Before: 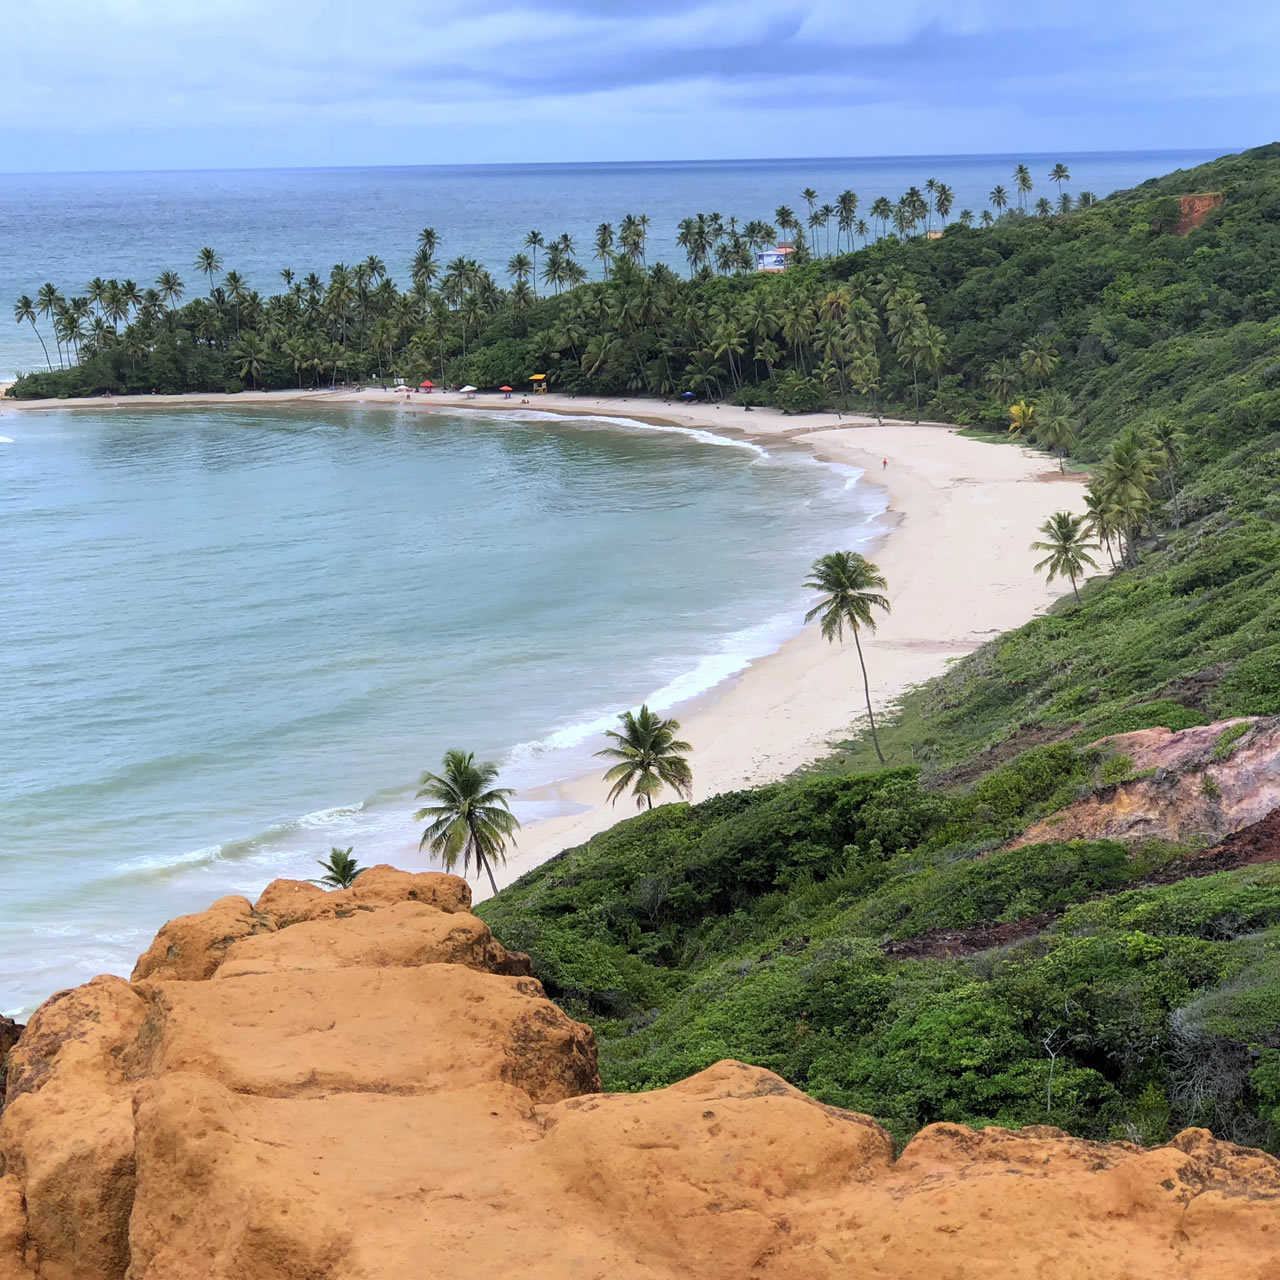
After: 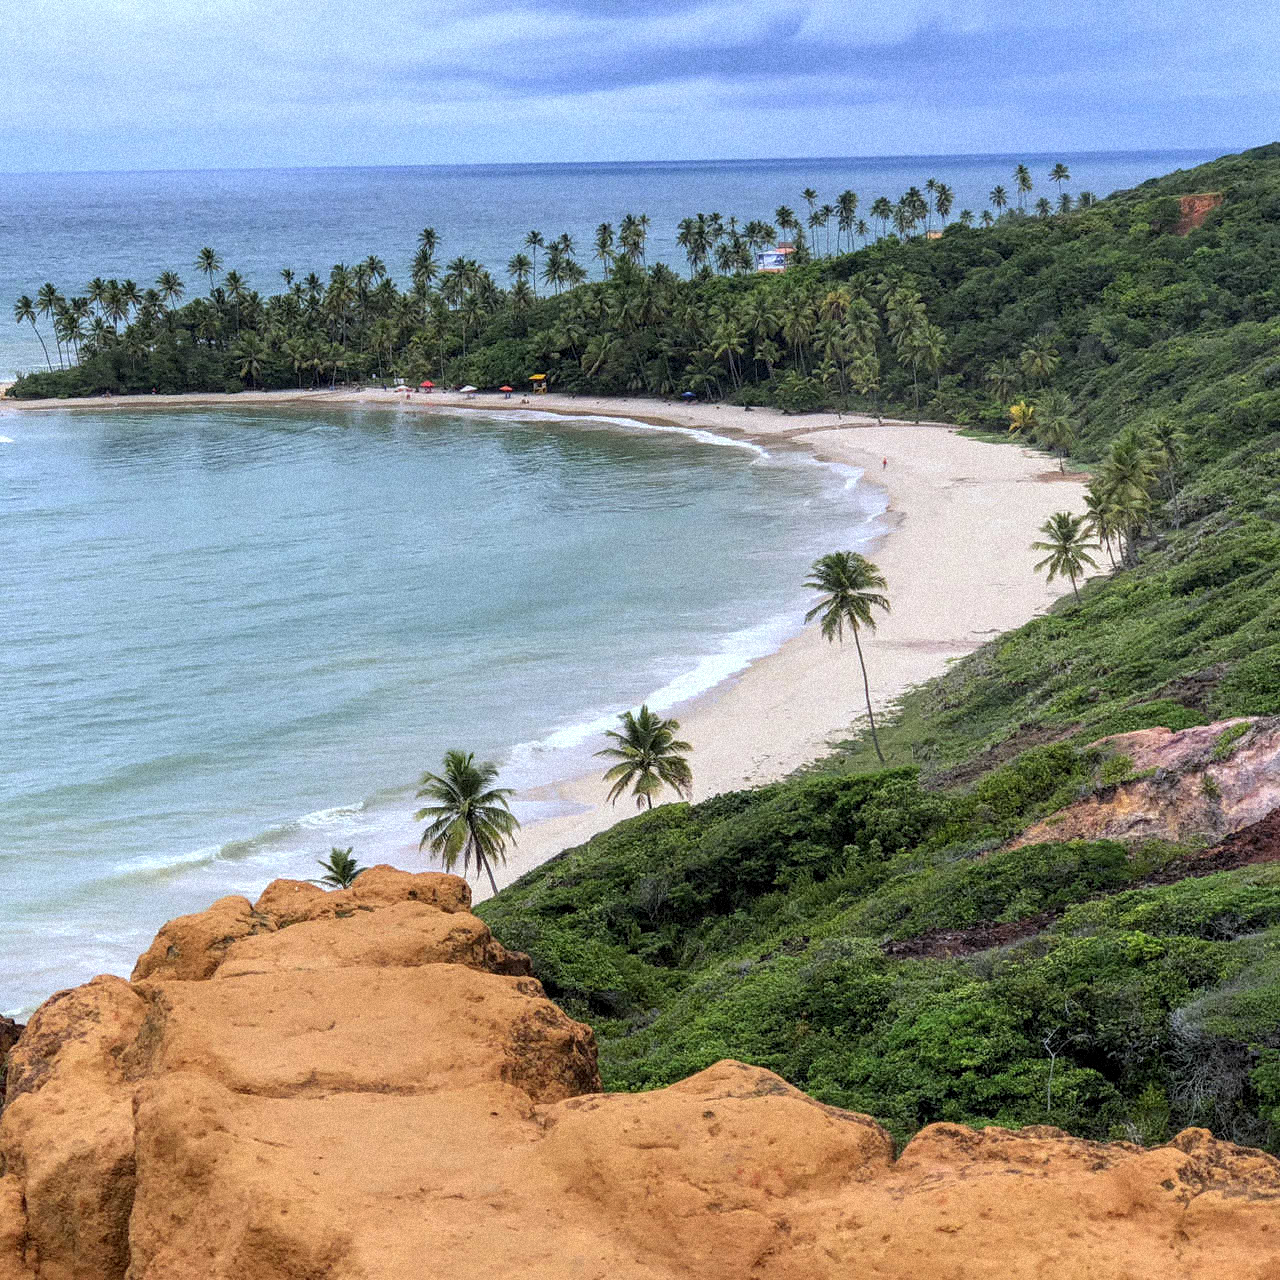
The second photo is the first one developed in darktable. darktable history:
grain: strength 35%, mid-tones bias 0%
local contrast: on, module defaults
